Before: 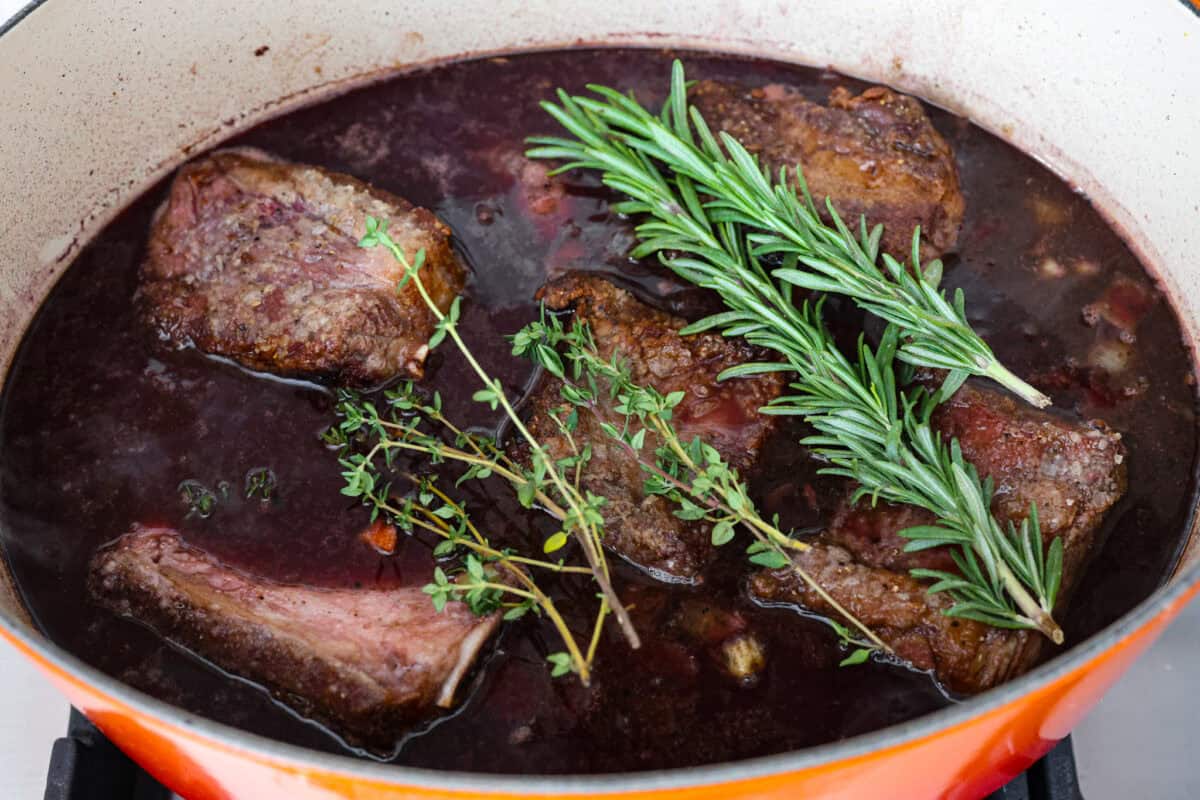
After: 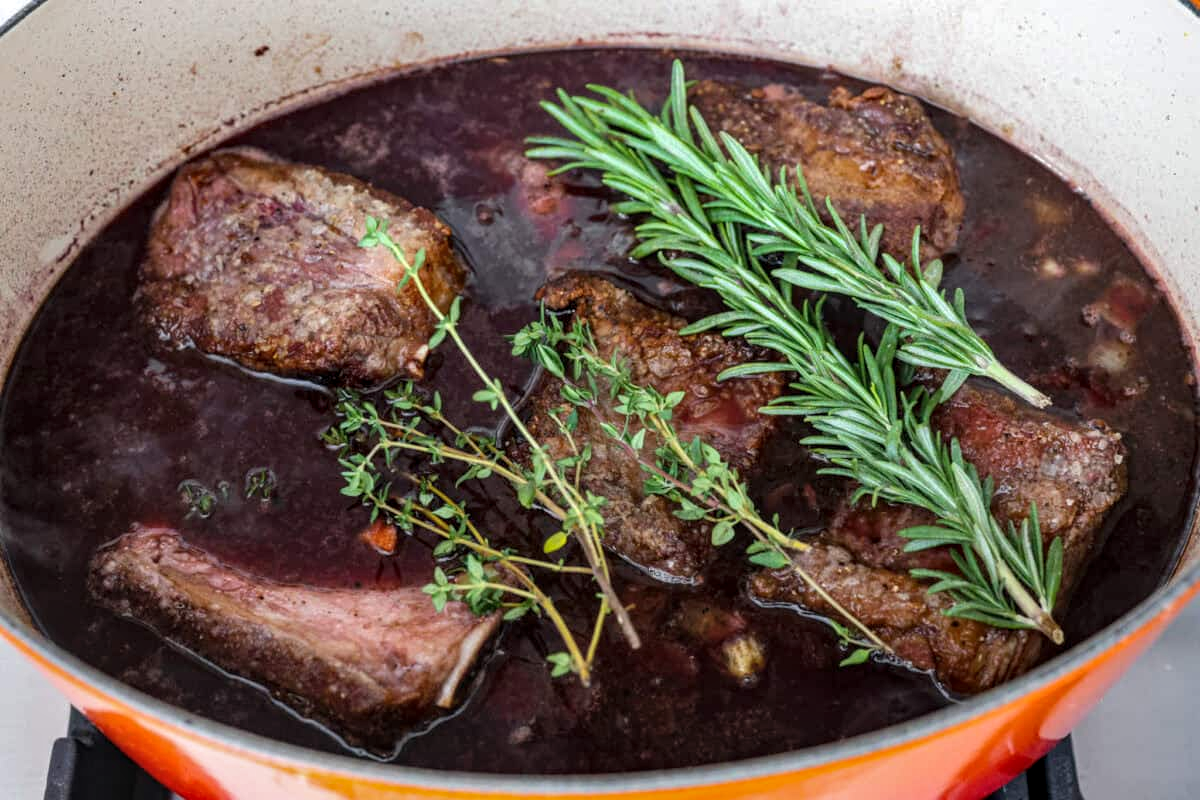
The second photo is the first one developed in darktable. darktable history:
local contrast: detail 130%
shadows and highlights: shadows 25, highlights -25
